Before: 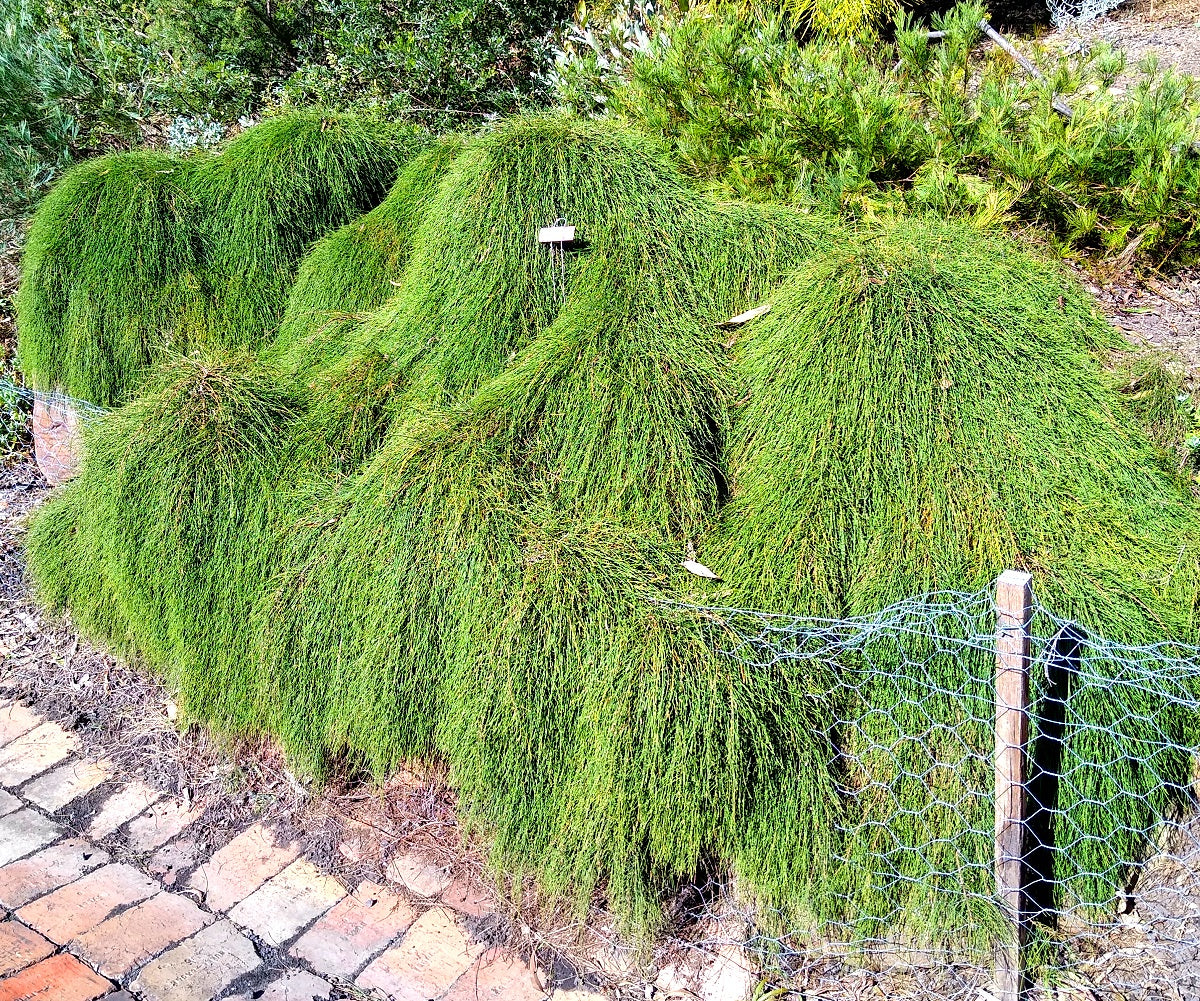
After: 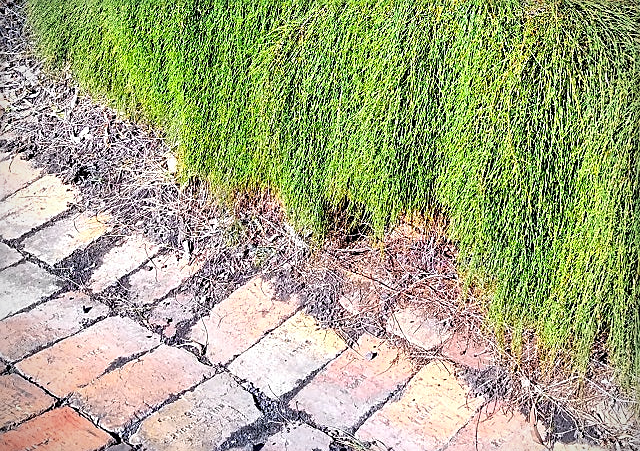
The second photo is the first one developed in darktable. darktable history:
crop and rotate: top 54.778%, right 46.61%, bottom 0.159%
color zones: curves: ch0 [(0.224, 0.526) (0.75, 0.5)]; ch1 [(0.055, 0.526) (0.224, 0.761) (0.377, 0.526) (0.75, 0.5)]
sharpen: on, module defaults
vignetting: unbound false
